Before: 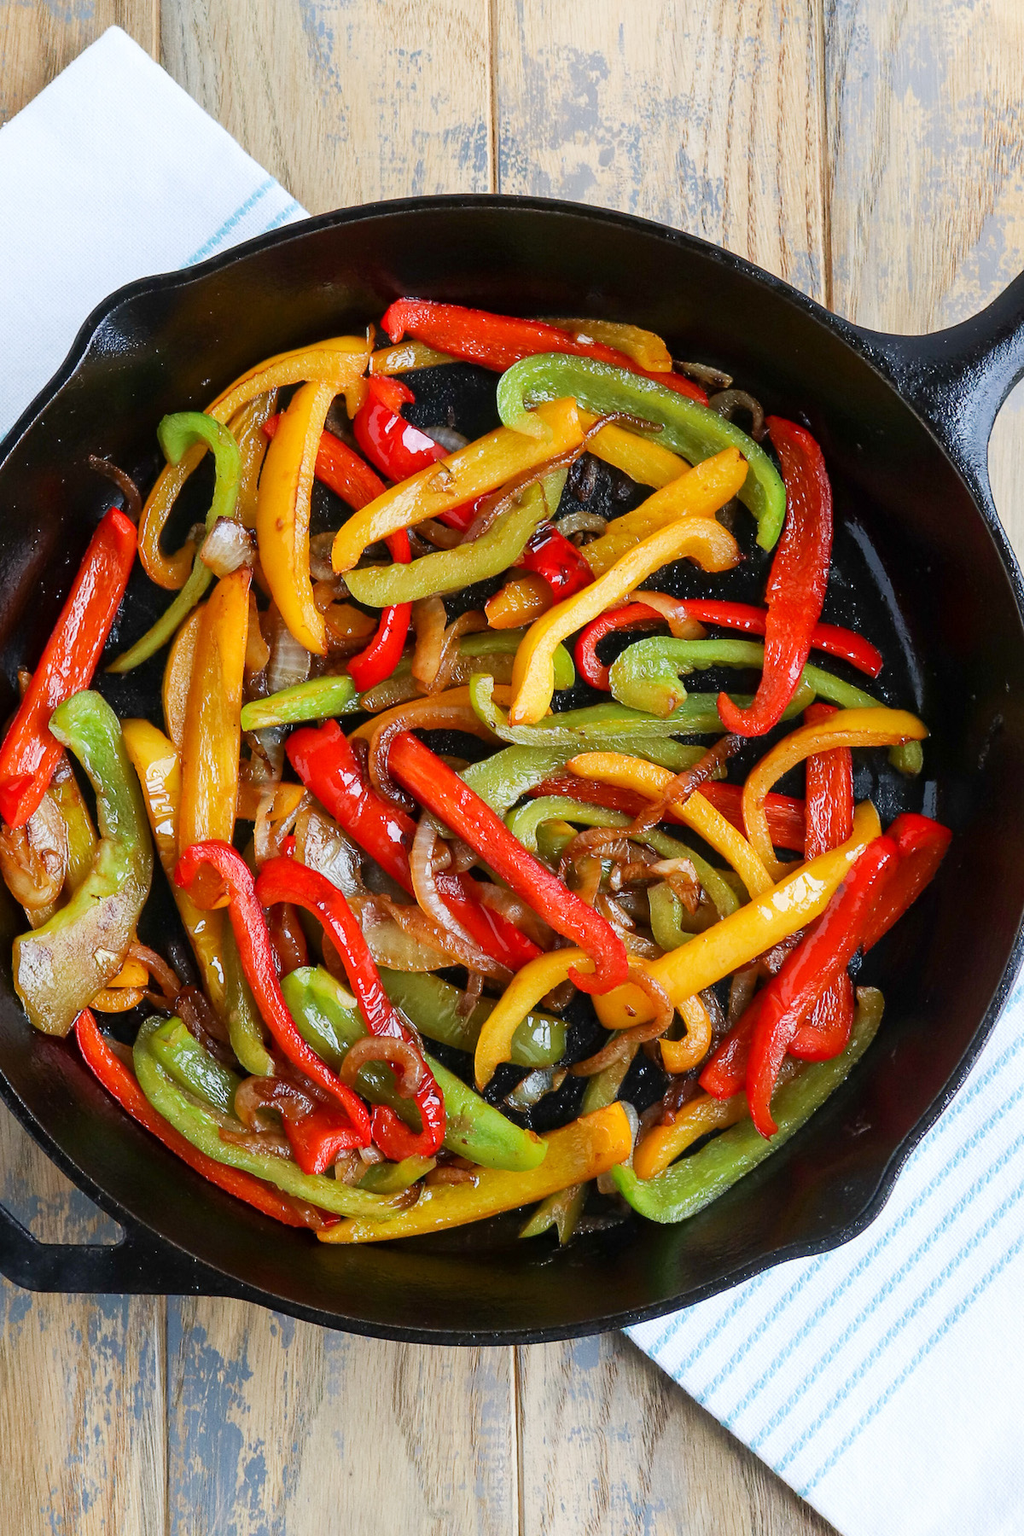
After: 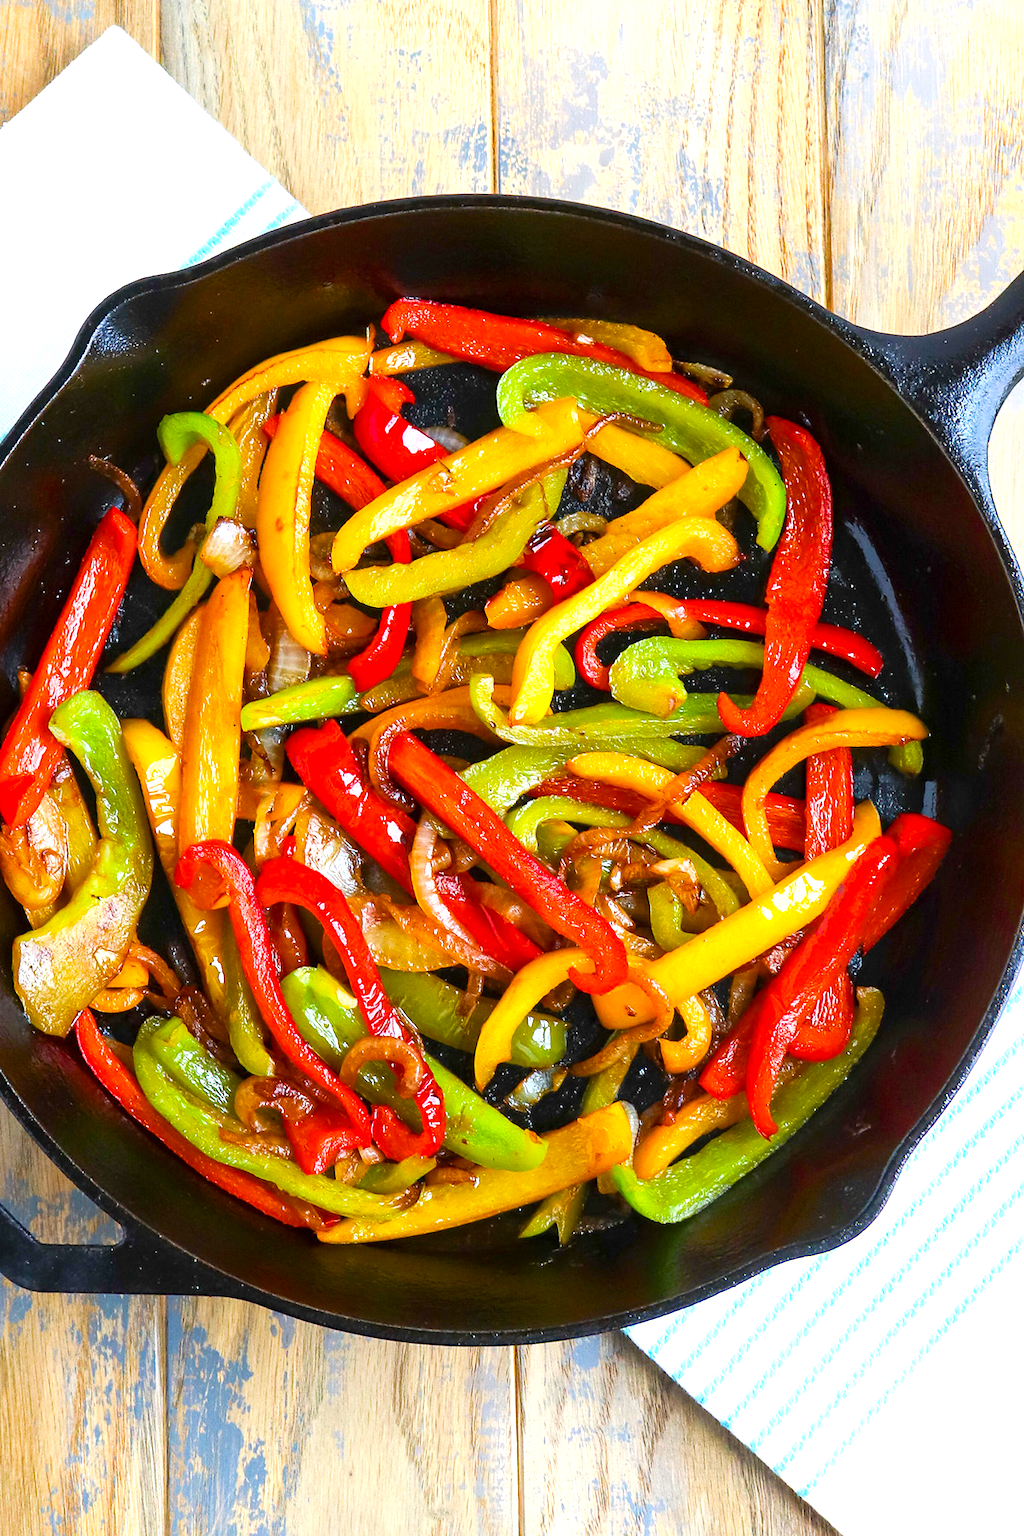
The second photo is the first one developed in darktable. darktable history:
color balance rgb: linear chroma grading › global chroma 15%, perceptual saturation grading › global saturation 30%
exposure: black level correction 0, exposure 0.7 EV, compensate exposure bias true, compensate highlight preservation false
